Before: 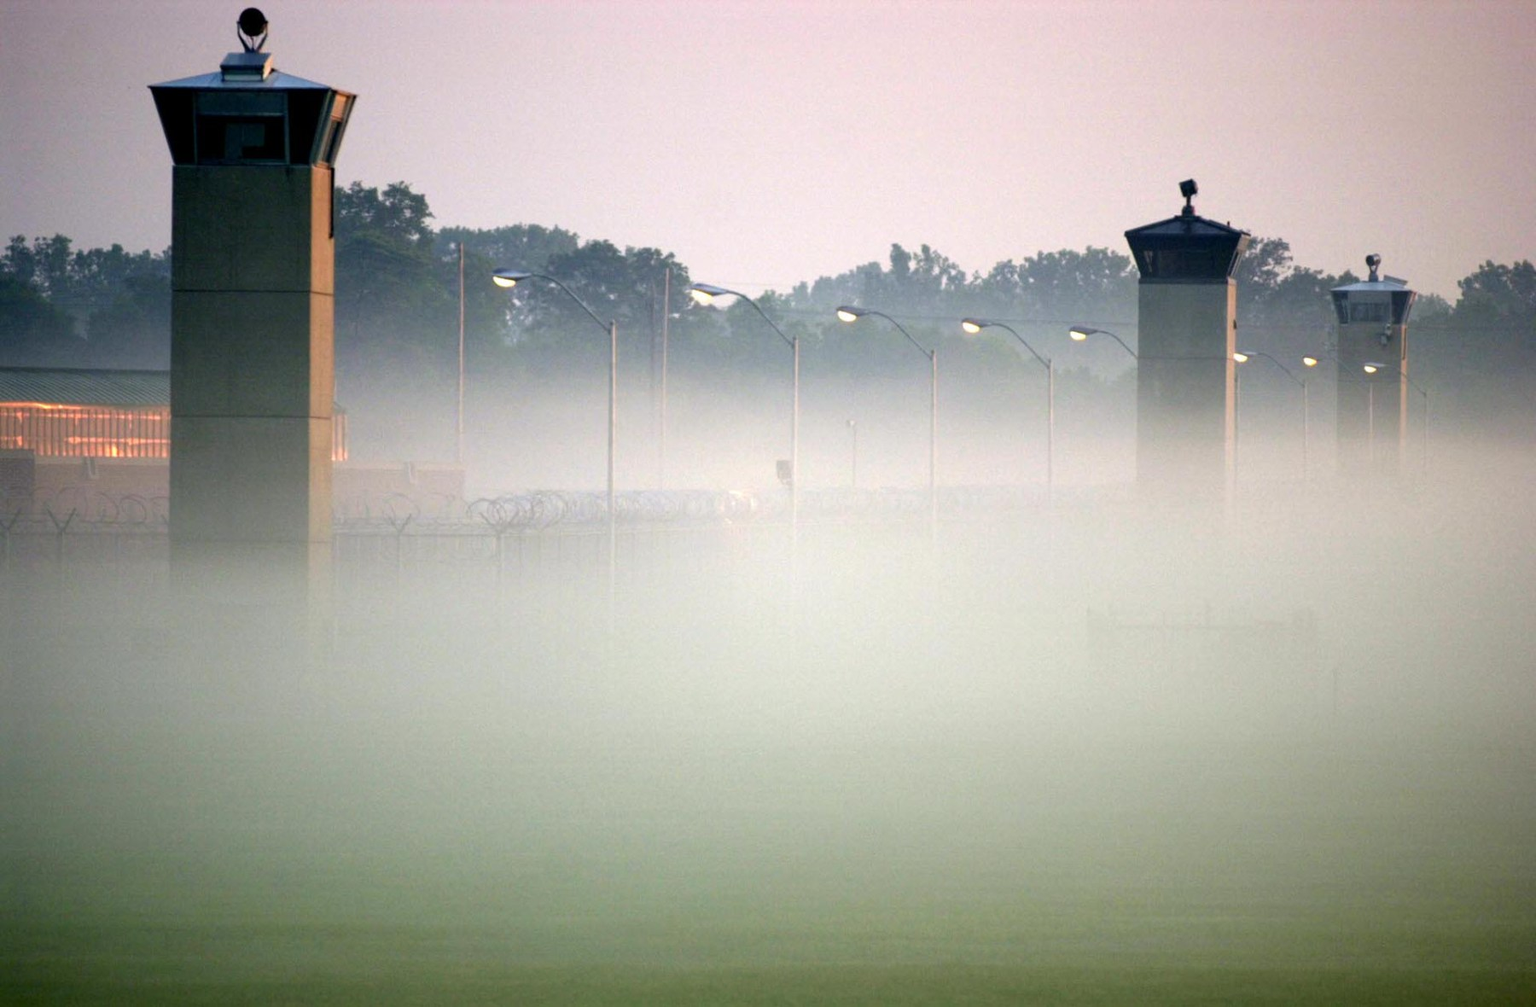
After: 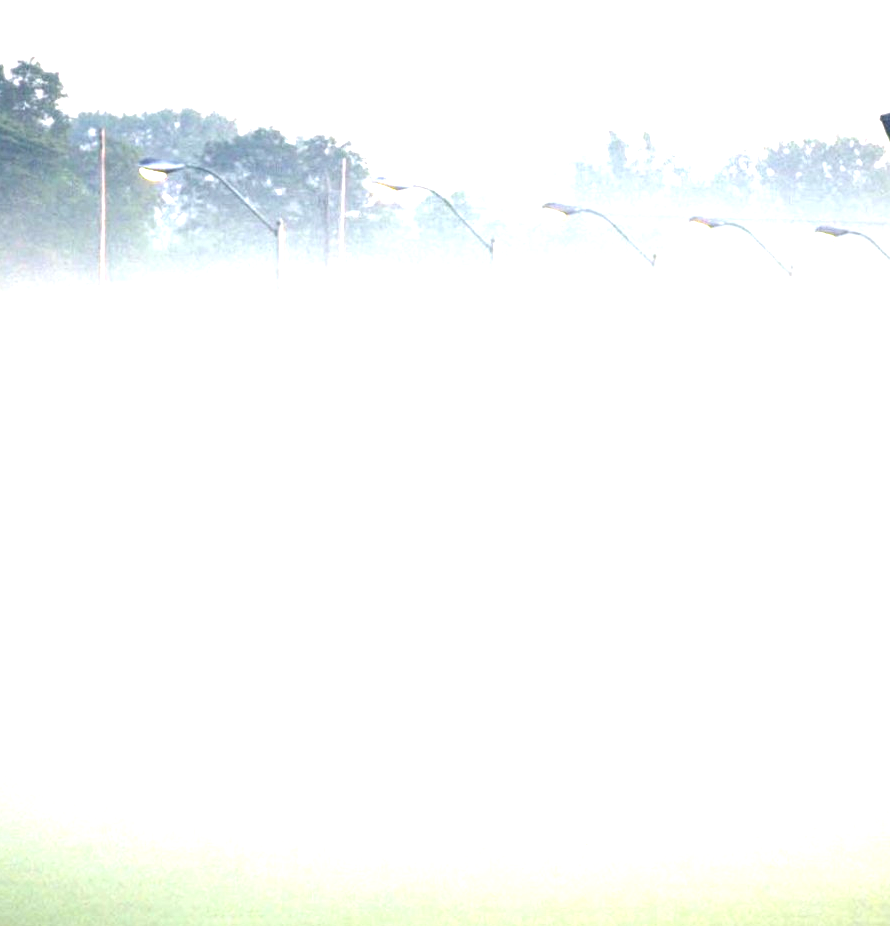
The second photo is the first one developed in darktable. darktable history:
local contrast: on, module defaults
shadows and highlights: radius 110.86, shadows 51.09, white point adjustment 9.16, highlights -4.17, highlights color adjustment 32.2%, soften with gaussian
exposure: black level correction 0, exposure 1.379 EV, compensate exposure bias true, compensate highlight preservation false
crop and rotate: angle 0.02°, left 24.353%, top 13.219%, right 26.156%, bottom 8.224%
